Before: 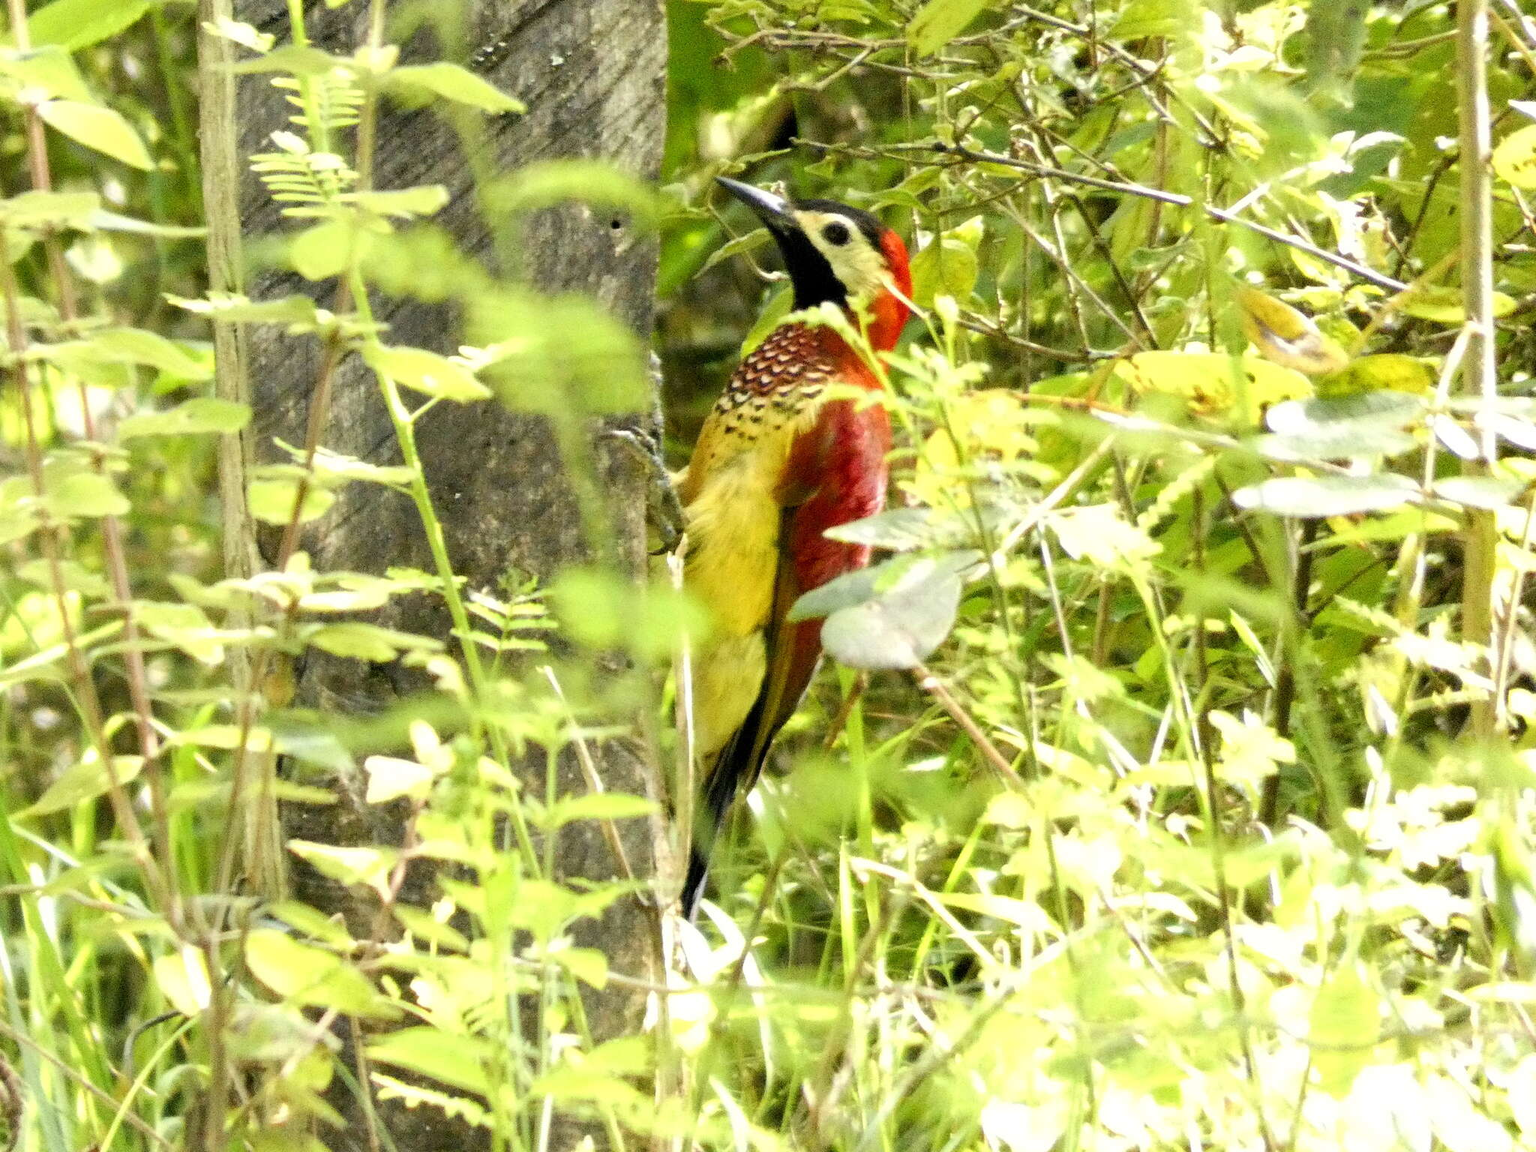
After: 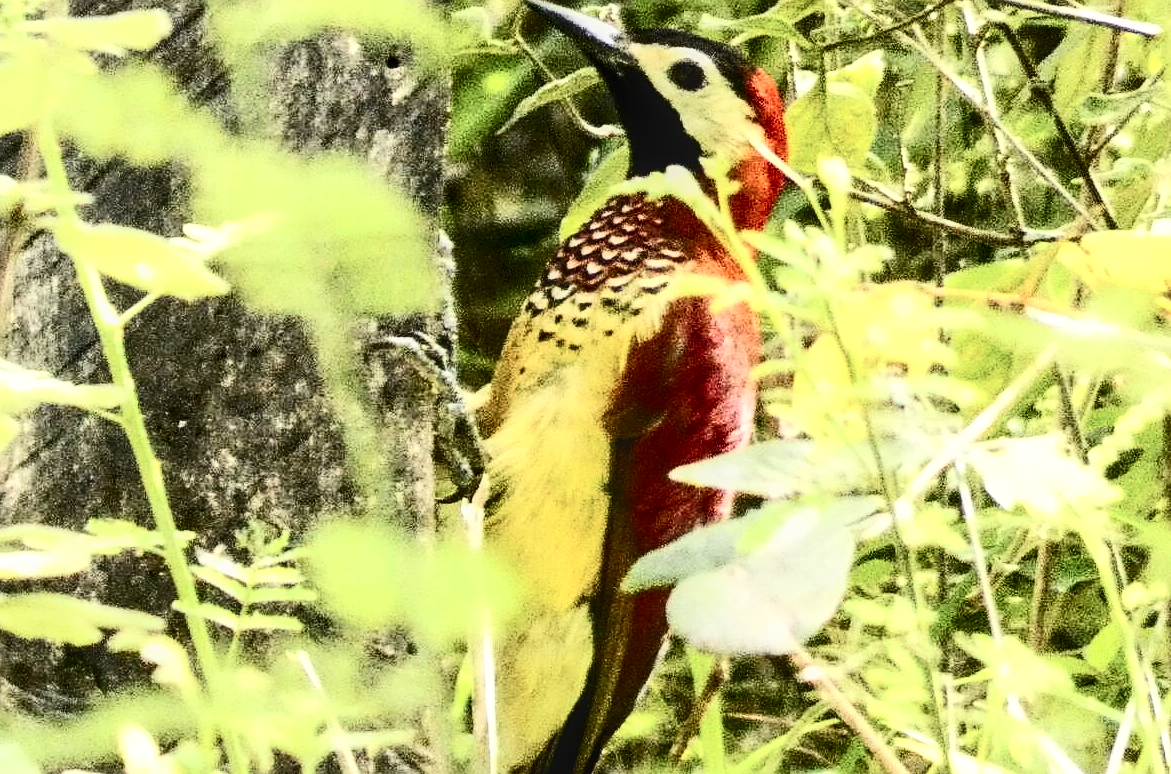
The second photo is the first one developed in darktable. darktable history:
crop: left 20.932%, top 15.471%, right 21.848%, bottom 34.081%
contrast brightness saturation: contrast 0.5, saturation -0.1
haze removal: strength -0.05
sharpen: on, module defaults
local contrast: on, module defaults
